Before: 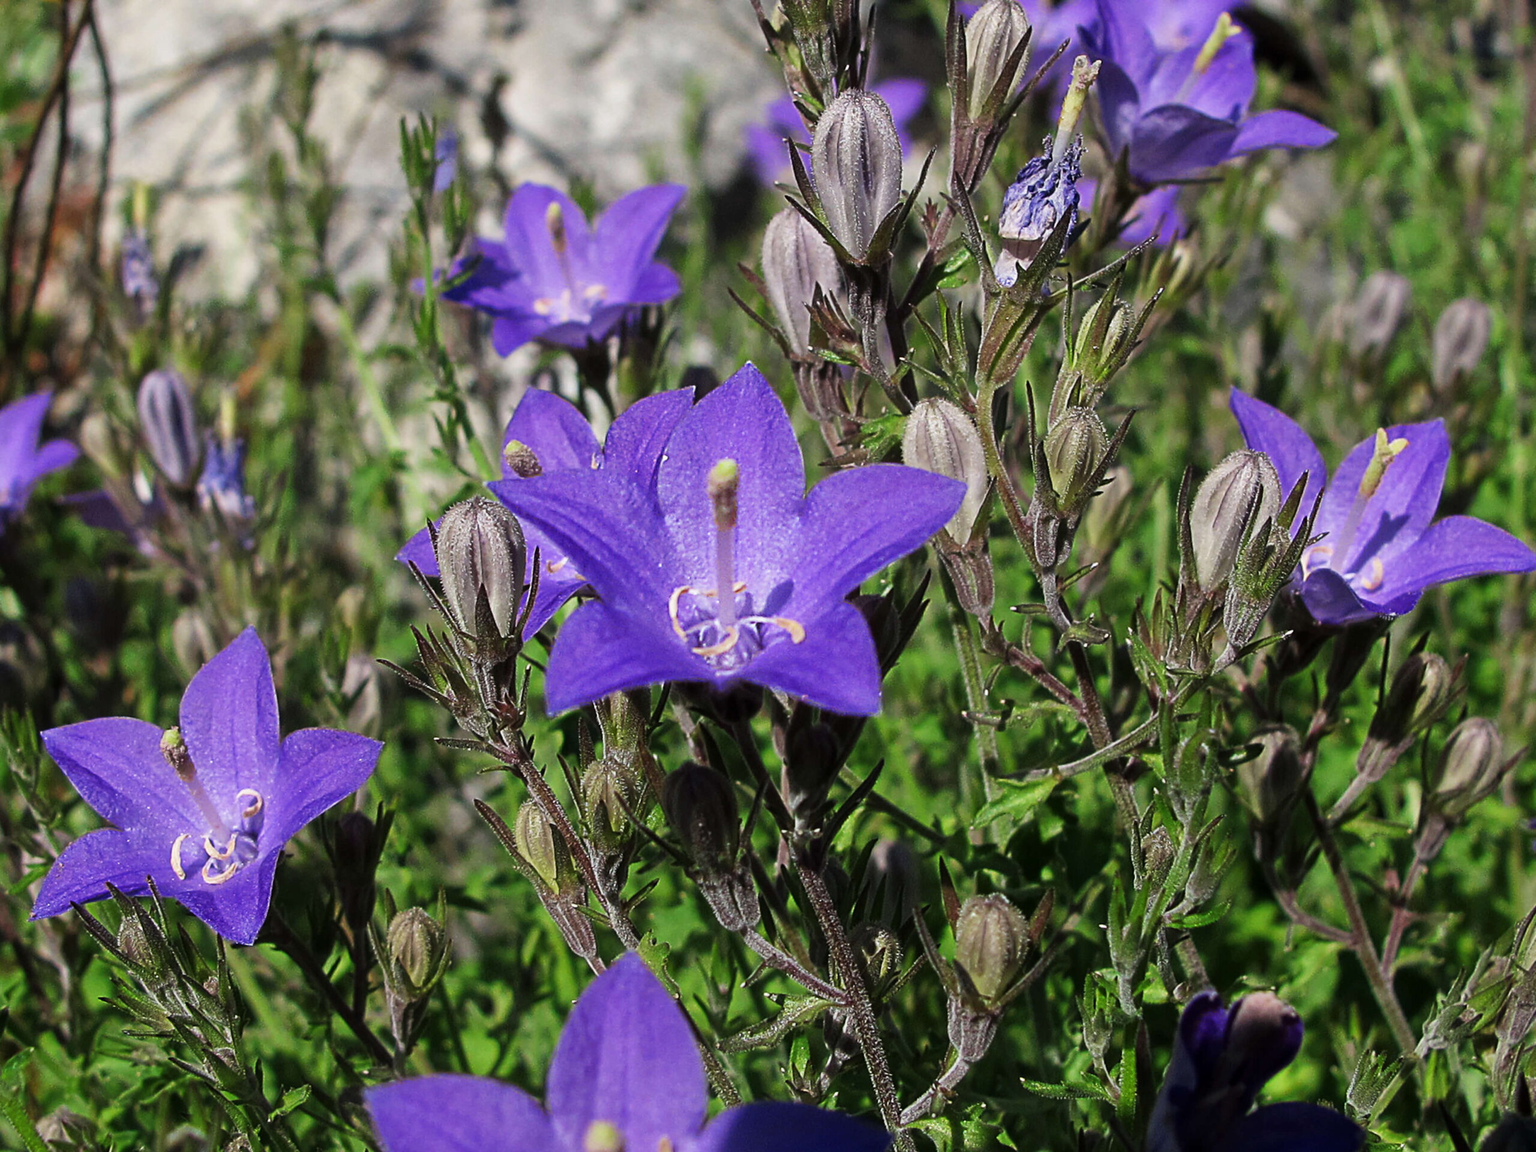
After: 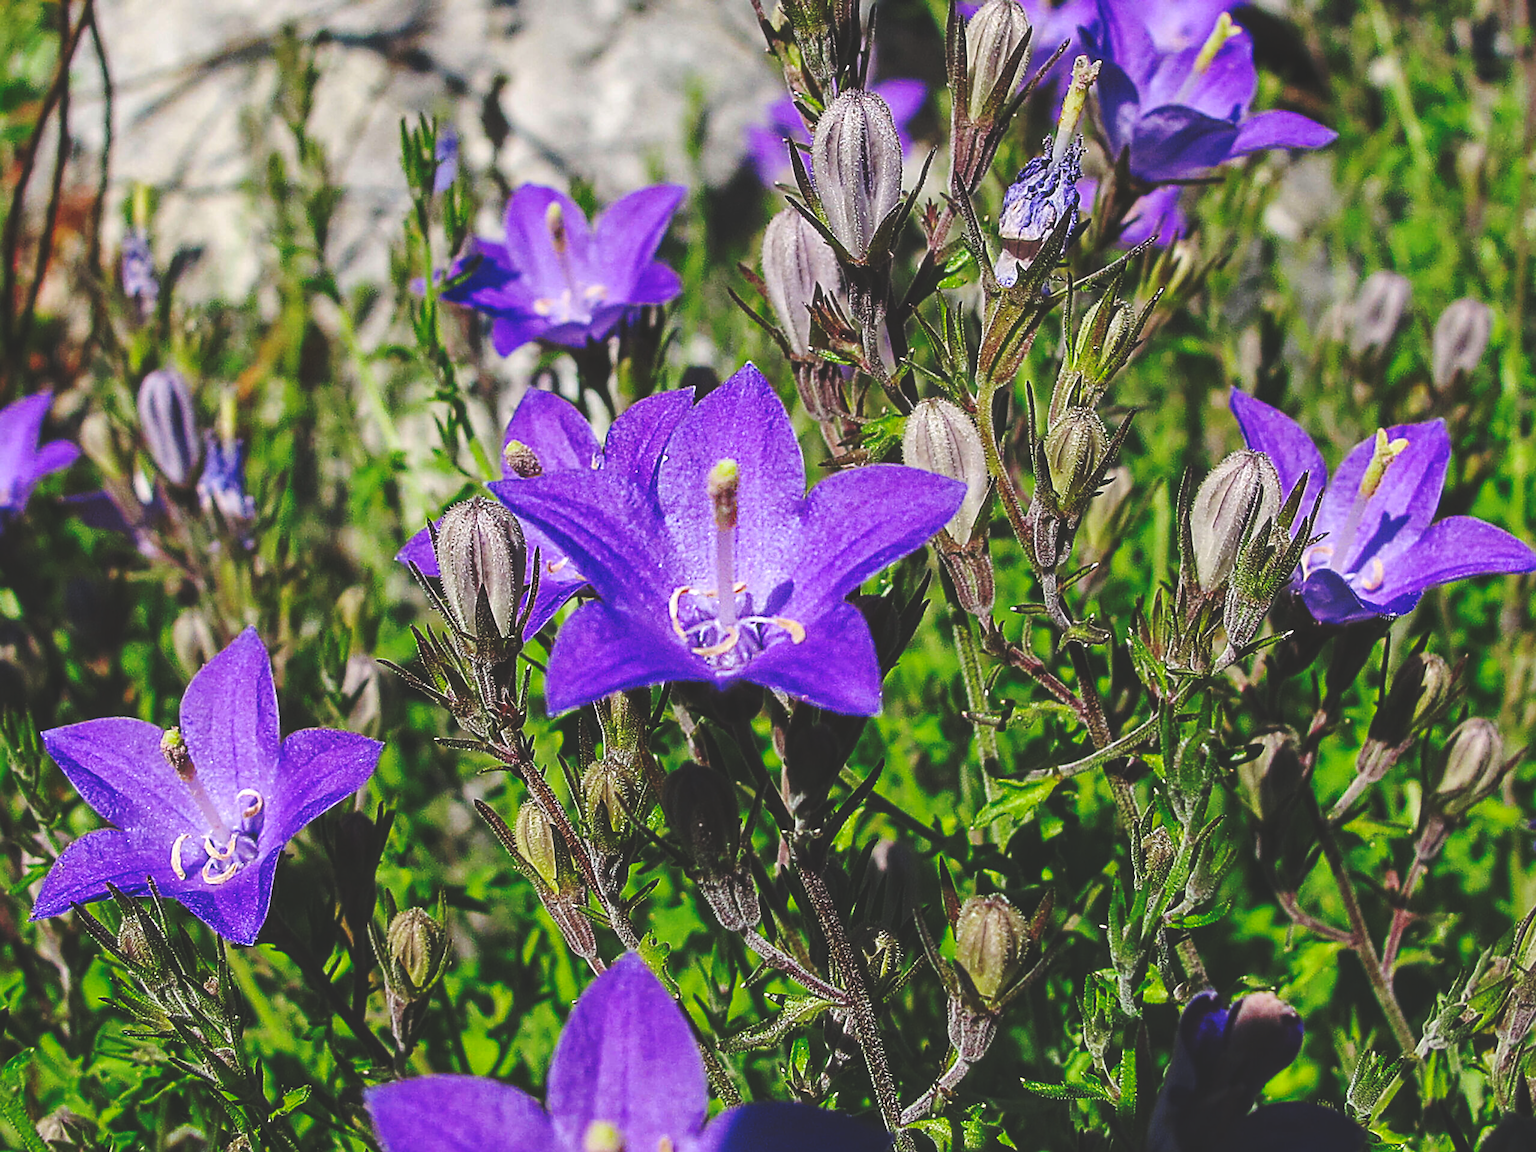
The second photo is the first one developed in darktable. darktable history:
sharpen: on, module defaults
color balance rgb: perceptual saturation grading › global saturation 25%, global vibrance 20%
local contrast: on, module defaults
base curve: curves: ch0 [(0, 0.024) (0.055, 0.065) (0.121, 0.166) (0.236, 0.319) (0.693, 0.726) (1, 1)], preserve colors none
